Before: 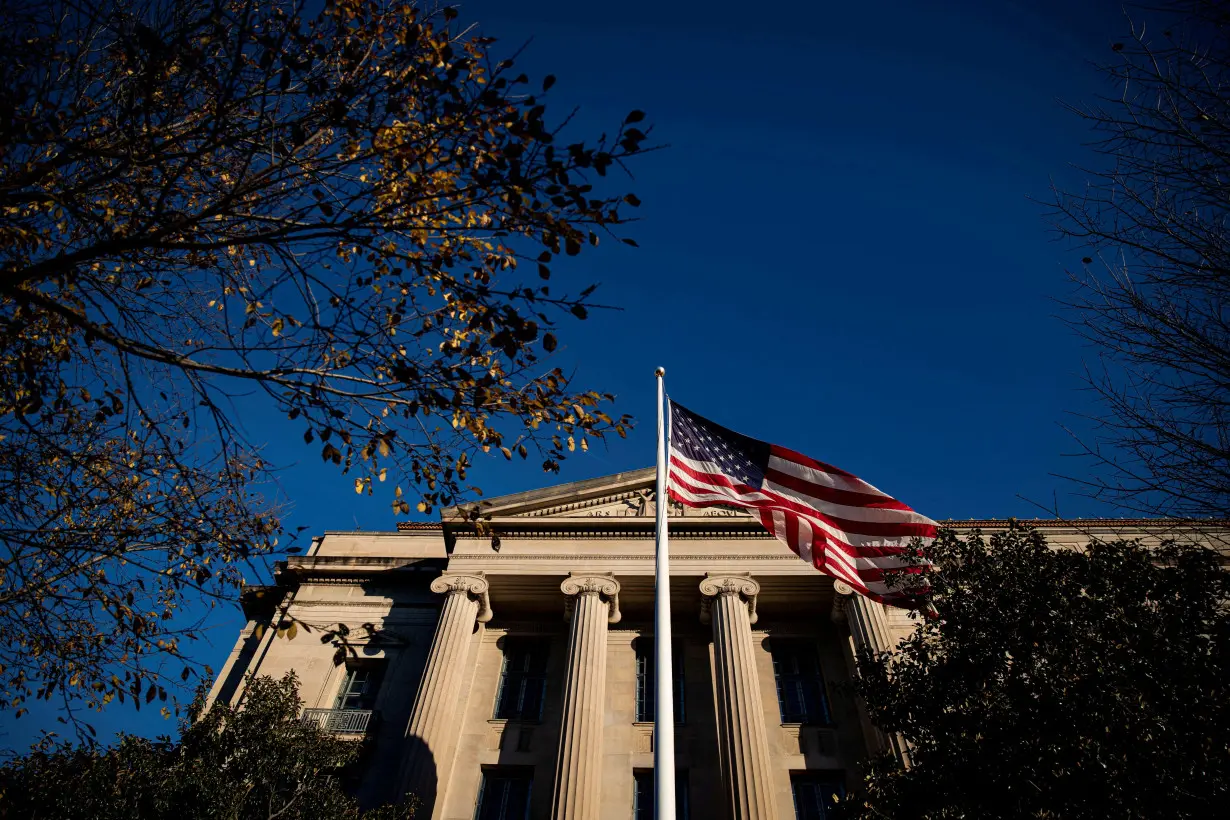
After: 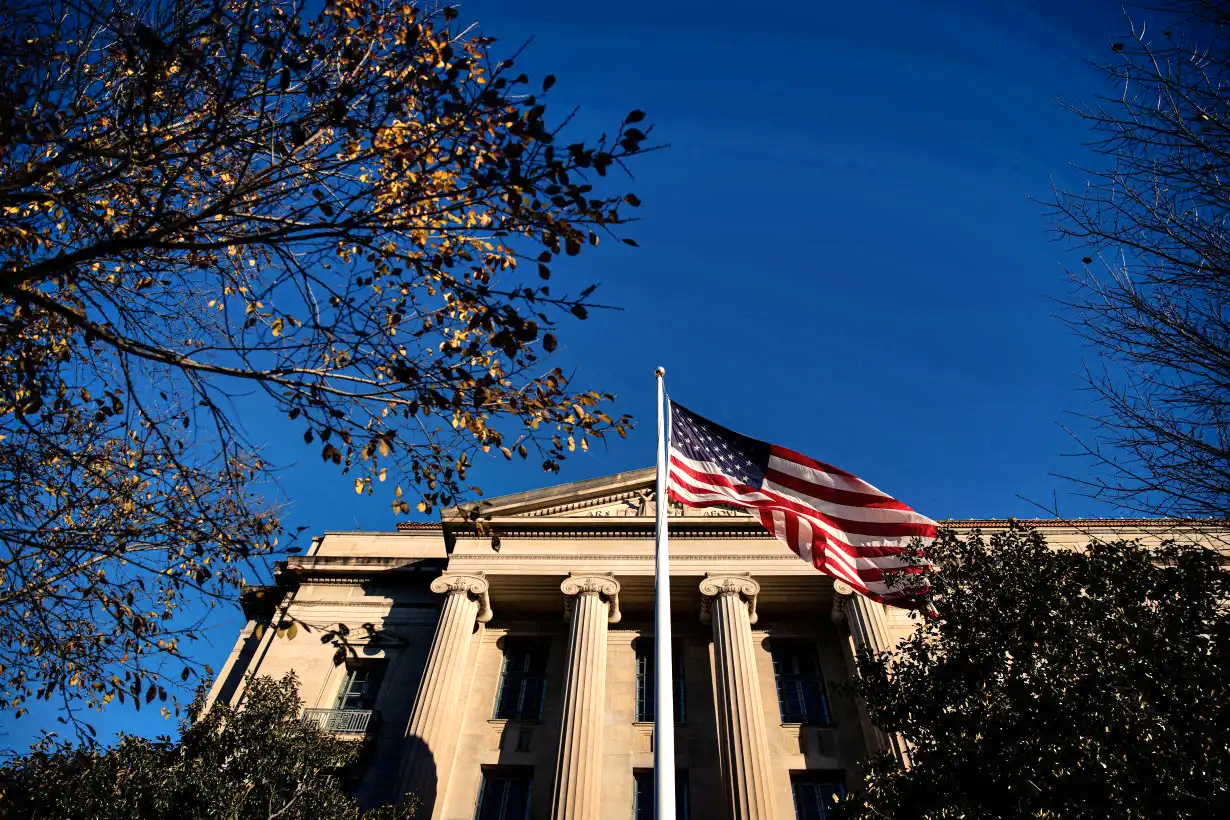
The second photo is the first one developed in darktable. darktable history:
exposure: exposure 0.554 EV, compensate highlight preservation false
shadows and highlights: shadows 52.98, soften with gaussian
